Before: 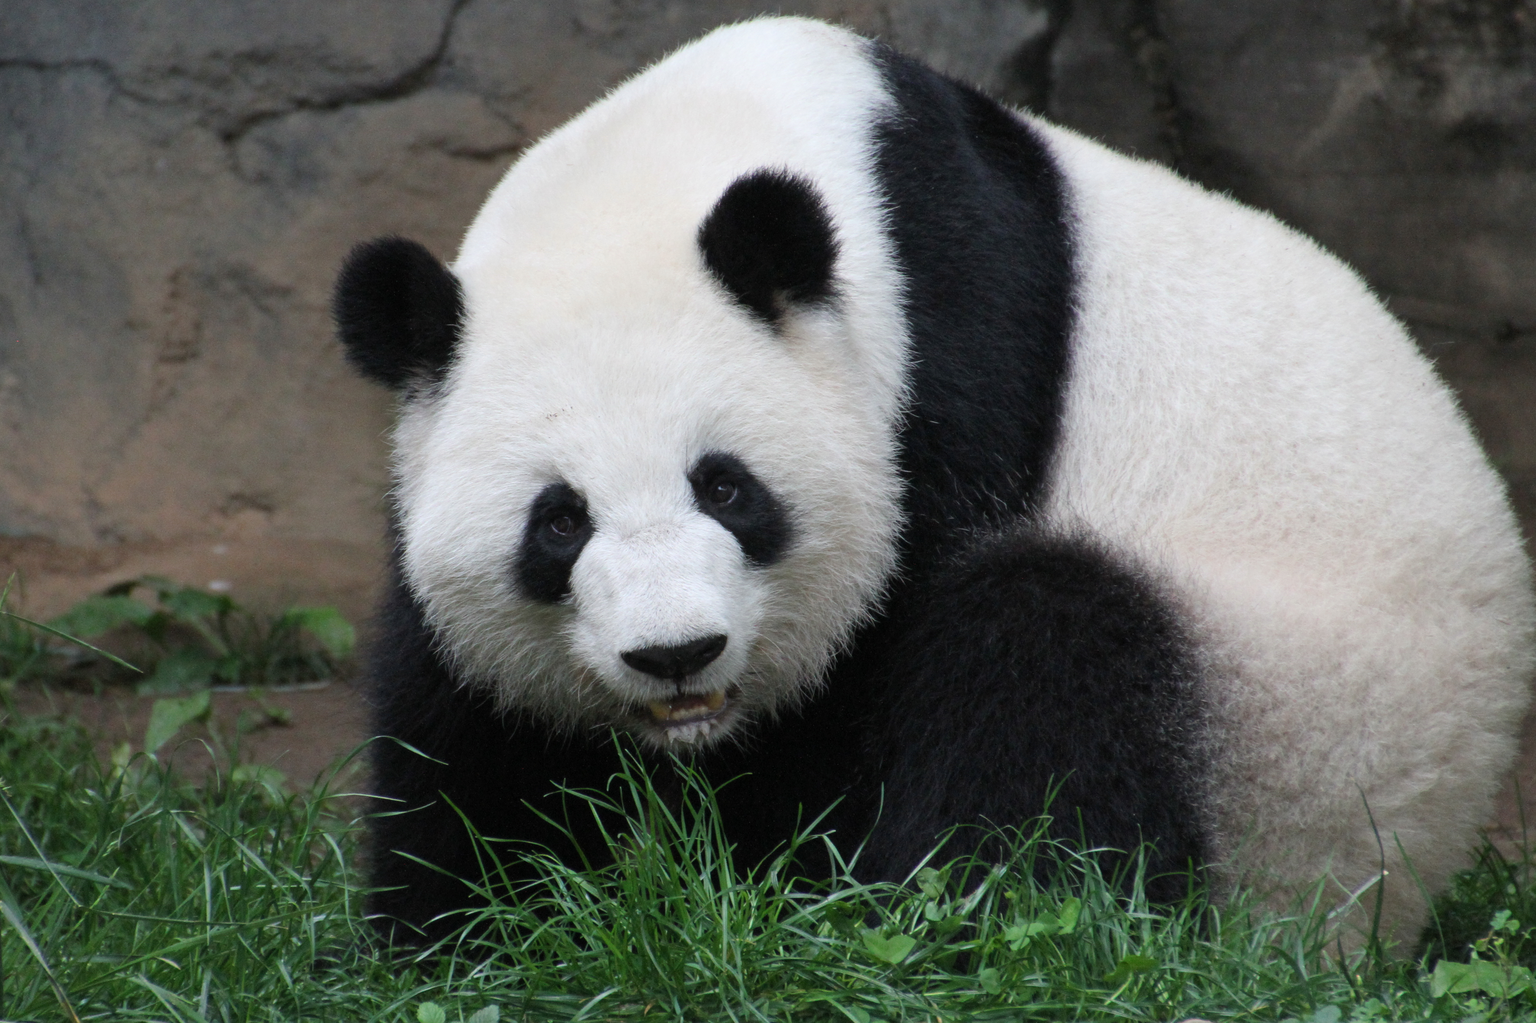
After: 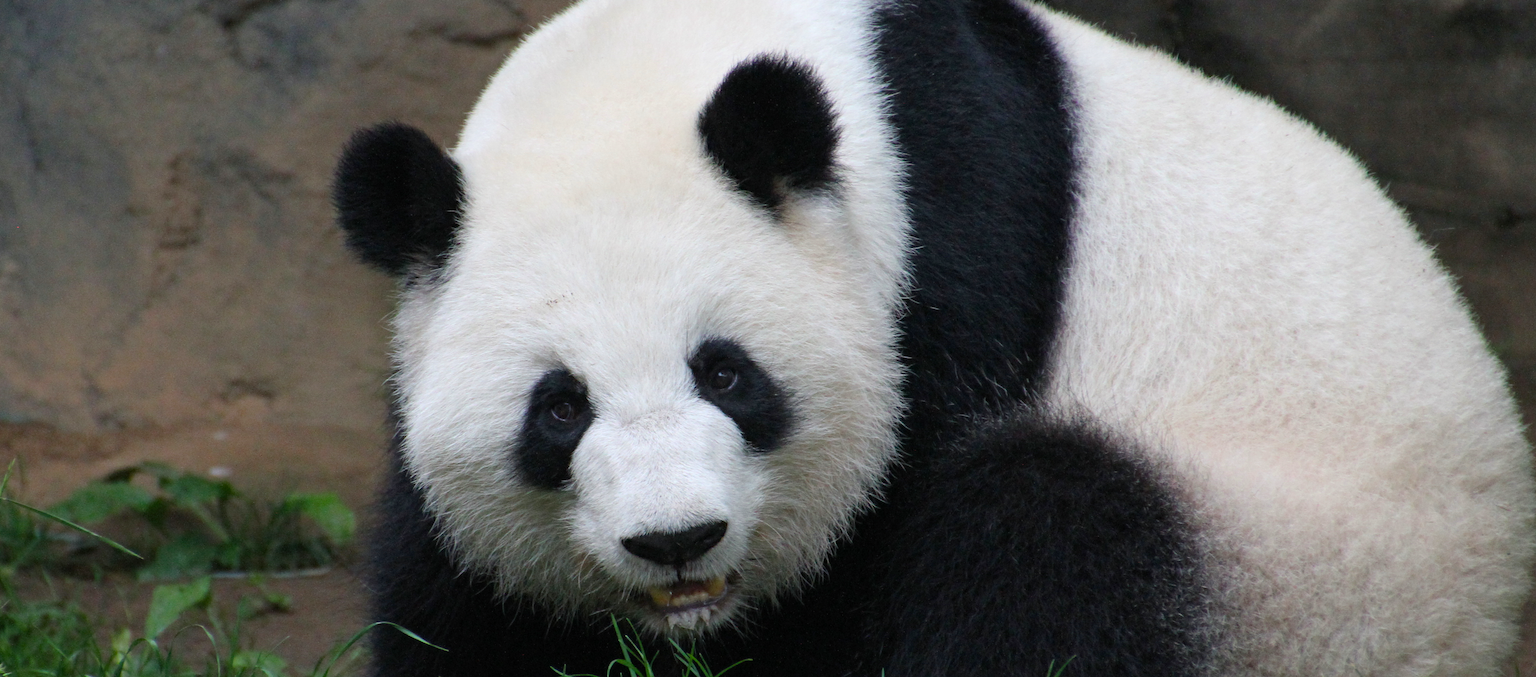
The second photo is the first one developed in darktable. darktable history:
crop: top 11.182%, bottom 22.581%
haze removal: adaptive false
color balance rgb: shadows lift › chroma 1.033%, shadows lift › hue 241.62°, perceptual saturation grading › global saturation 19.325%
